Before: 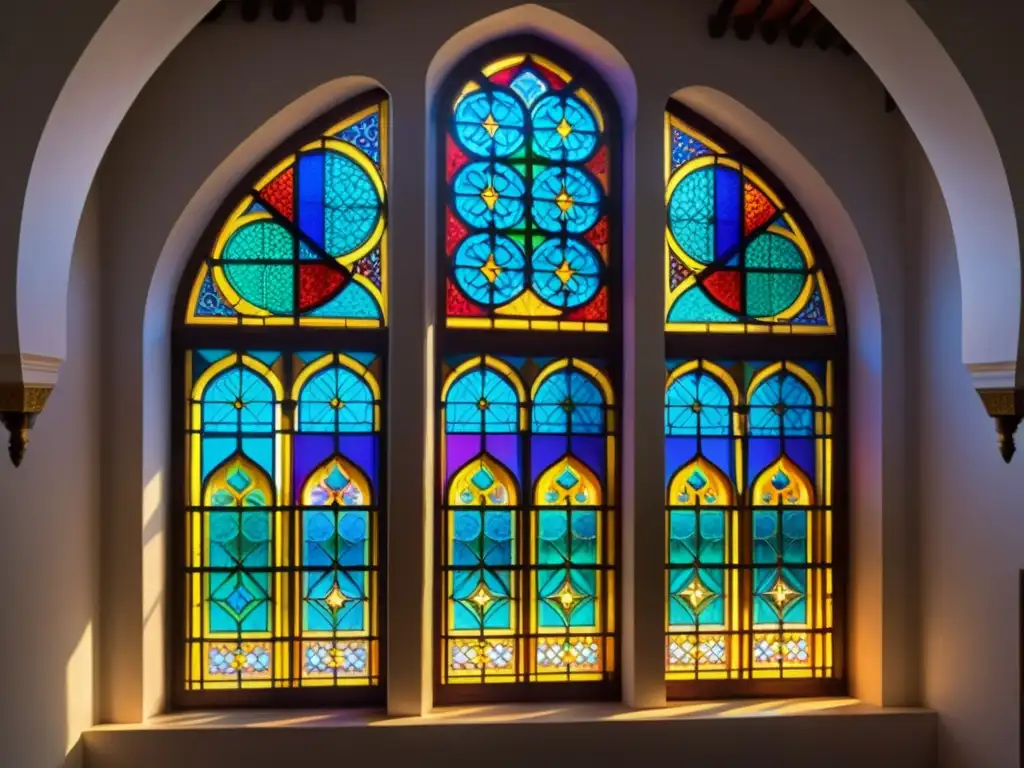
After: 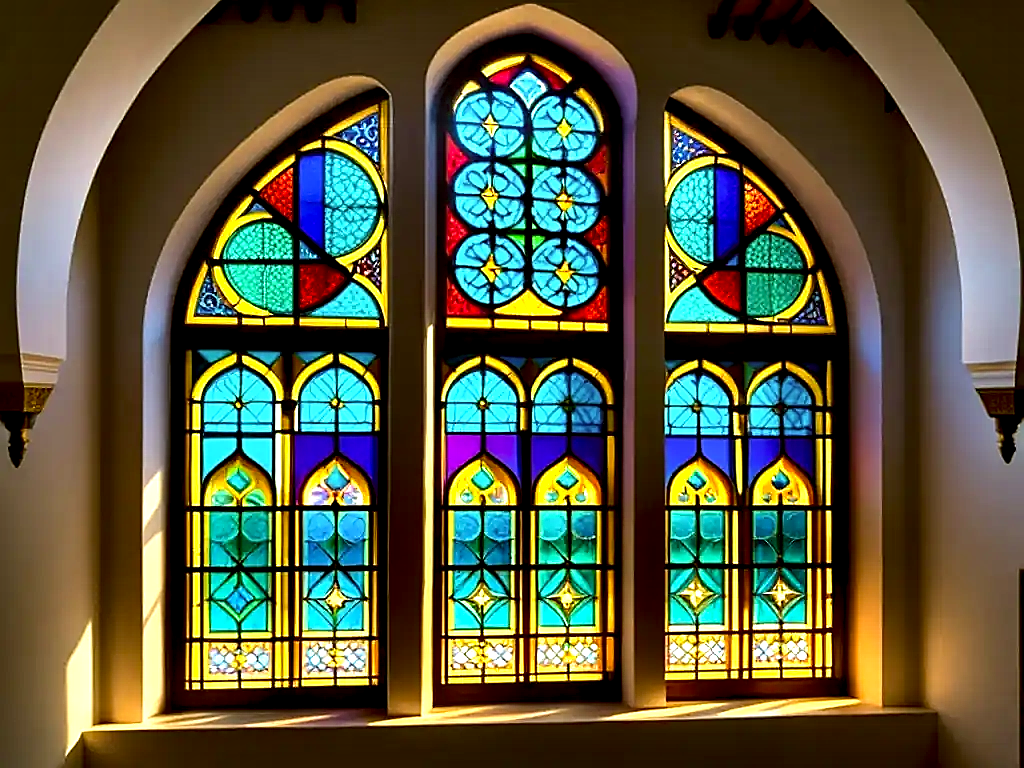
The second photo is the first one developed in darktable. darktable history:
color correction: highlights a* -1.37, highlights b* 10.19, shadows a* 0.372, shadows b* 18.6
sharpen: radius 1.367, amount 1.237, threshold 0.656
contrast equalizer: octaves 7, y [[0.627 ×6], [0.563 ×6], [0 ×6], [0 ×6], [0 ×6]]
